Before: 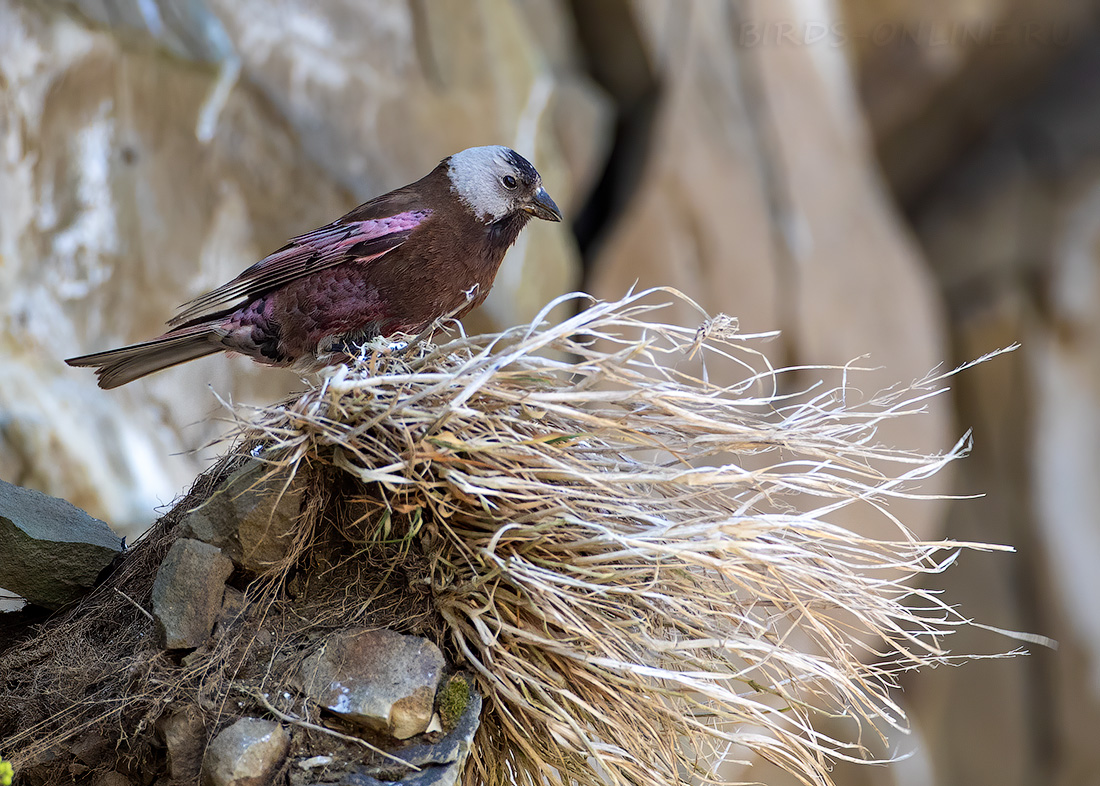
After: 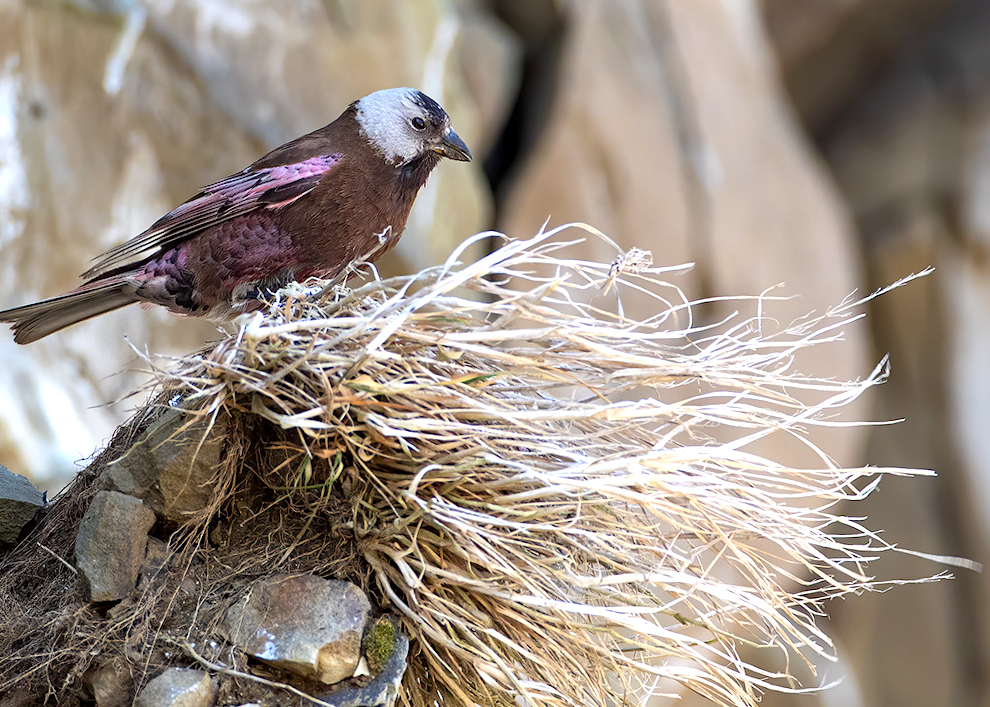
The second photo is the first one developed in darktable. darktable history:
exposure: black level correction 0.001, exposure 0.5 EV, compensate exposure bias true, compensate highlight preservation false
crop and rotate: angle 1.96°, left 5.673%, top 5.673%
